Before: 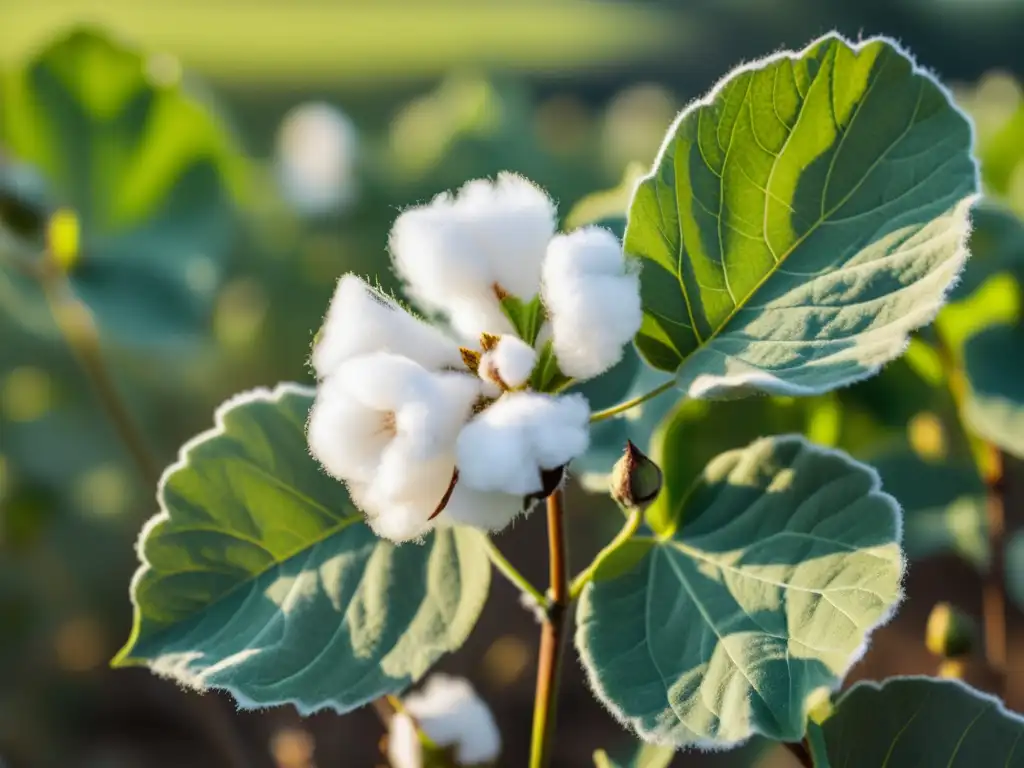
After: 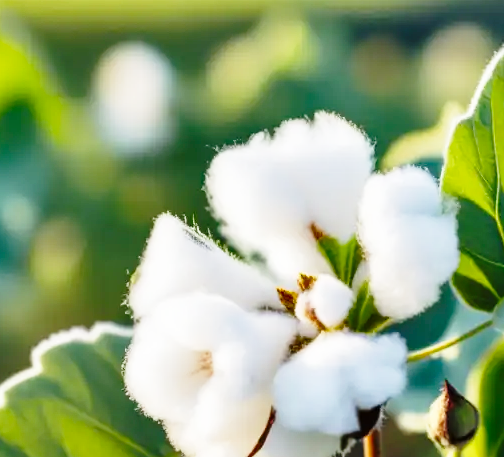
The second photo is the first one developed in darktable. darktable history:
shadows and highlights: low approximation 0.01, soften with gaussian
crop: left 17.954%, top 7.872%, right 32.763%, bottom 32.546%
base curve: curves: ch0 [(0, 0) (0.028, 0.03) (0.121, 0.232) (0.46, 0.748) (0.859, 0.968) (1, 1)], preserve colors none
